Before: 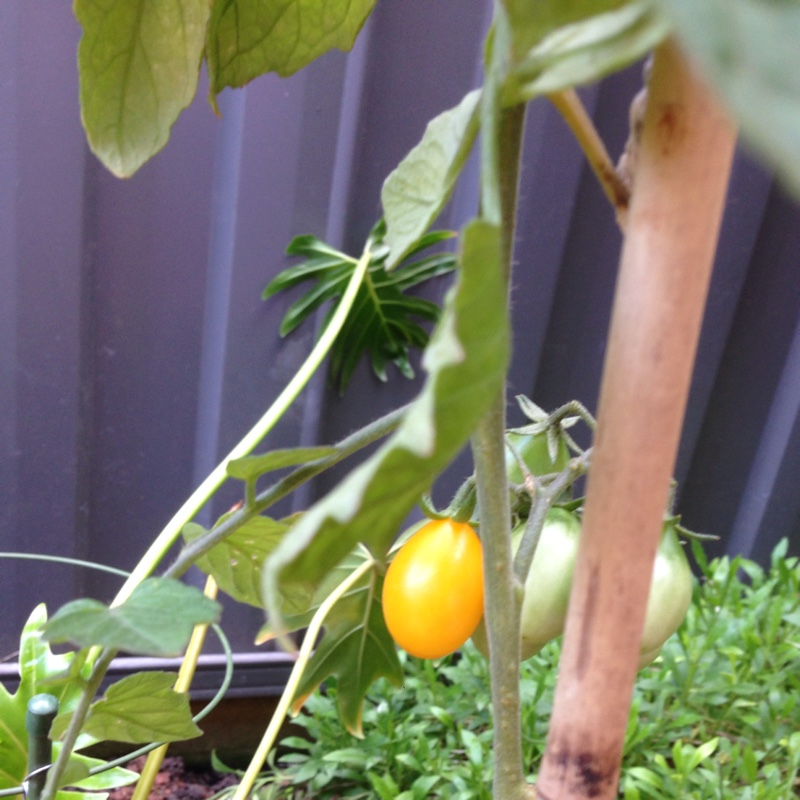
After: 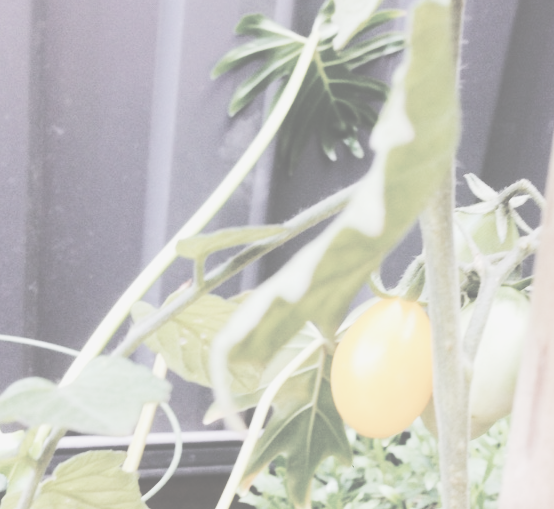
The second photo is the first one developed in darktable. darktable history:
base curve: curves: ch0 [(0, 0) (0.036, 0.025) (0.121, 0.166) (0.206, 0.329) (0.605, 0.79) (1, 1)], preserve colors none
color balance rgb: shadows fall-off 101%, linear chroma grading › mid-tones 7.63%, perceptual saturation grading › mid-tones 11.68%, mask middle-gray fulcrum 22.45%, global vibrance 10.11%, saturation formula JzAzBz (2021)
crop: left 6.488%, top 27.668%, right 24.183%, bottom 8.656%
contrast brightness saturation: contrast -0.32, brightness 0.75, saturation -0.78
tone equalizer: -8 EV -1.08 EV, -7 EV -1.01 EV, -6 EV -0.867 EV, -5 EV -0.578 EV, -3 EV 0.578 EV, -2 EV 0.867 EV, -1 EV 1.01 EV, +0 EV 1.08 EV, edges refinement/feathering 500, mask exposure compensation -1.57 EV, preserve details no
